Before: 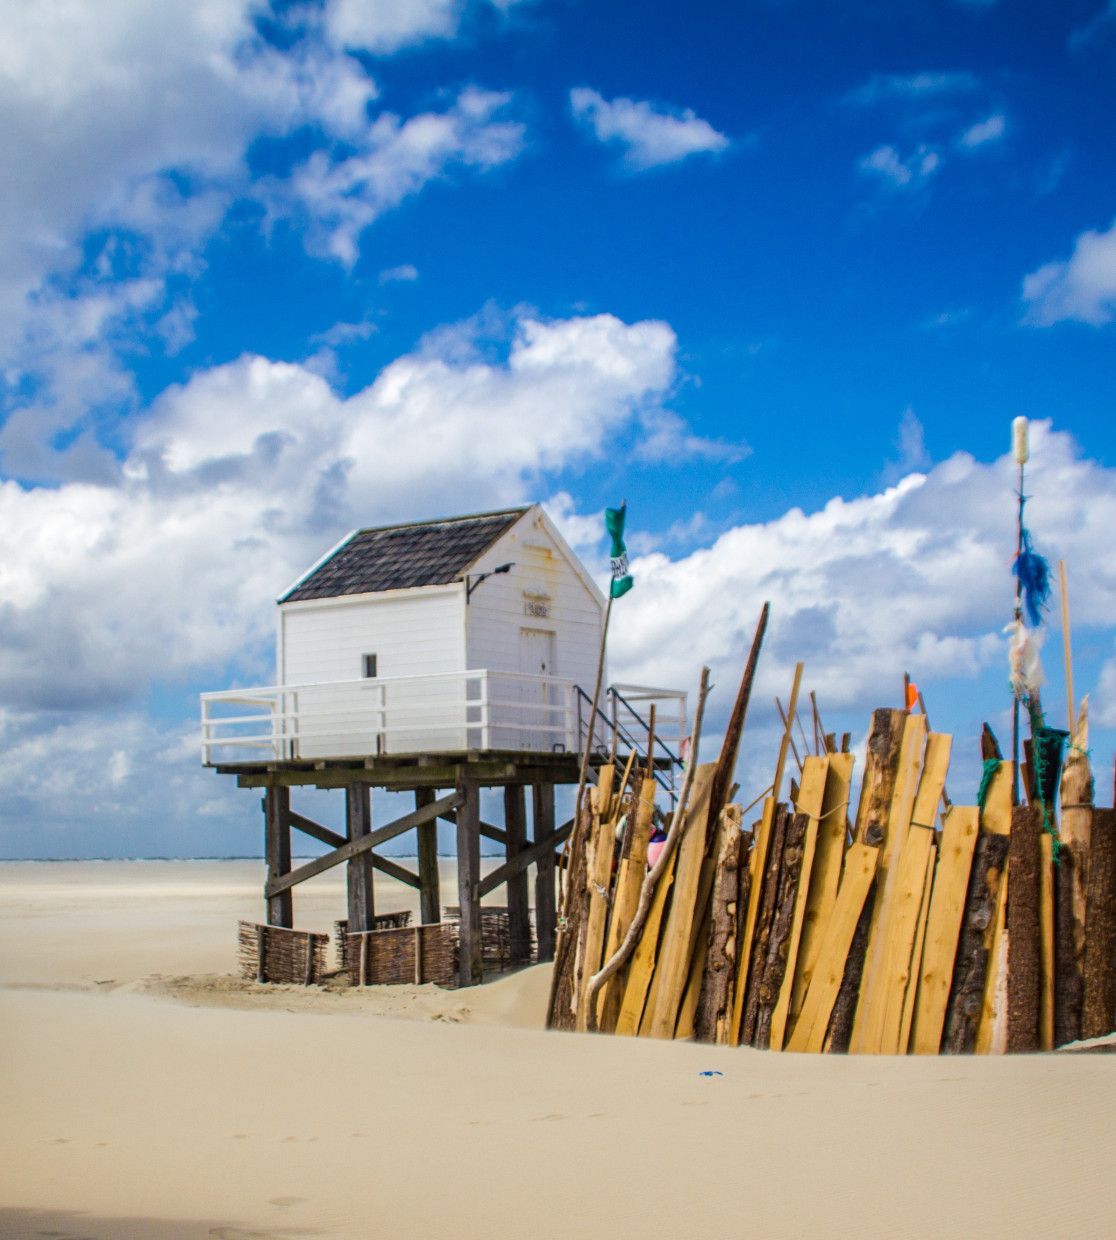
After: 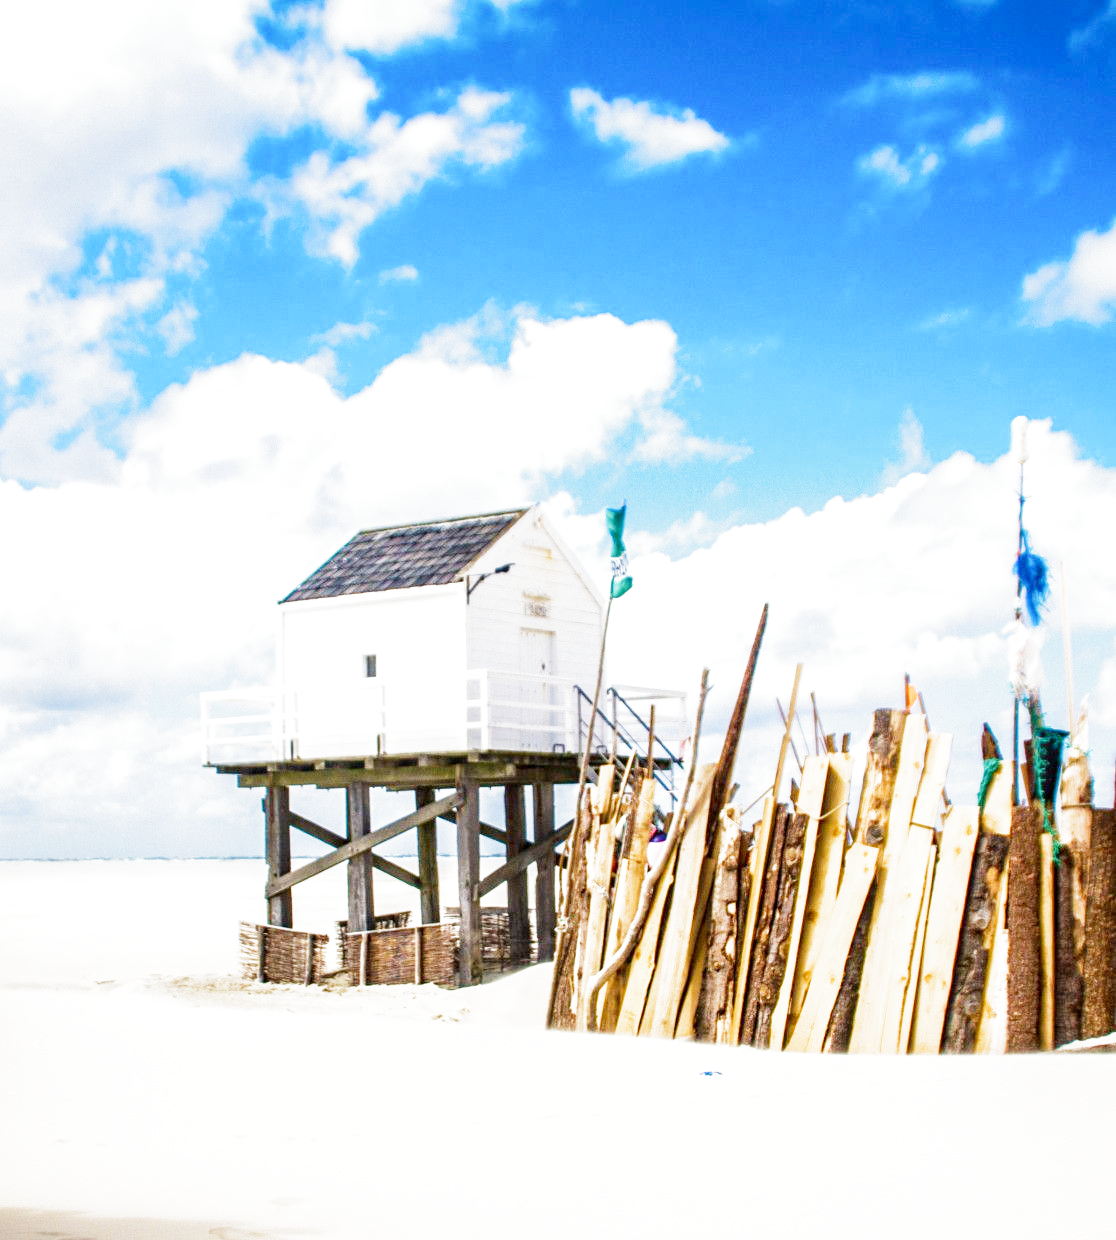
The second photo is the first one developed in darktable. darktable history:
filmic rgb: middle gray luminance 9.23%, black relative exposure -10.55 EV, white relative exposure 3.45 EV, threshold 6 EV, target black luminance 0%, hardness 5.98, latitude 59.69%, contrast 1.087, highlights saturation mix 5%, shadows ↔ highlights balance 29.23%, add noise in highlights 0, preserve chrominance no, color science v3 (2019), use custom middle-gray values true, iterations of high-quality reconstruction 0, contrast in highlights soft, enable highlight reconstruction true
exposure: black level correction 0, exposure 0.9 EV, compensate exposure bias true, compensate highlight preservation false
